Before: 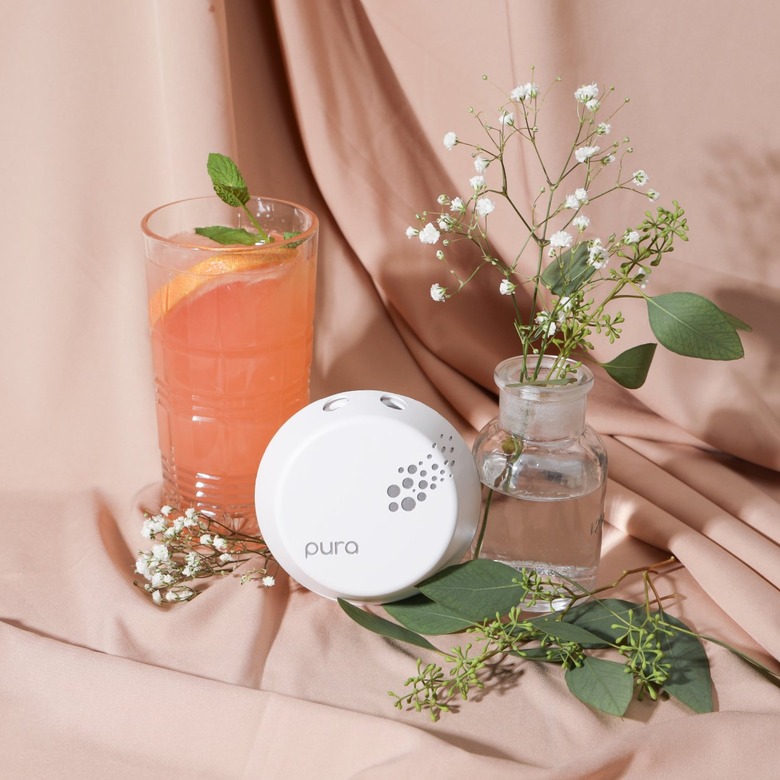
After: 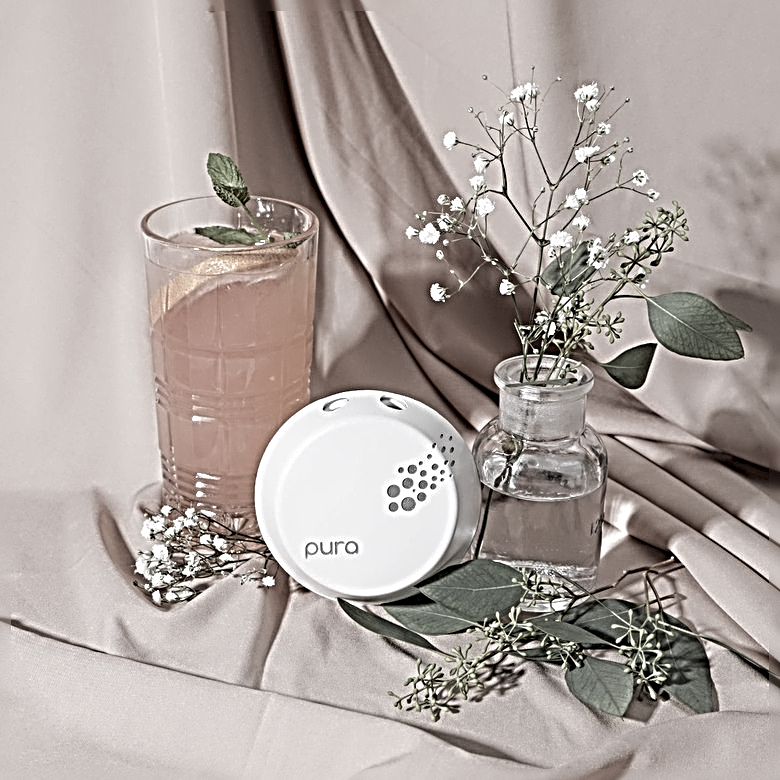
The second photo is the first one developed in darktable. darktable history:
sharpen: radius 4.014, amount 1.996
local contrast: on, module defaults
color zones: curves: ch1 [(0, 0.153) (0.143, 0.15) (0.286, 0.151) (0.429, 0.152) (0.571, 0.152) (0.714, 0.151) (0.857, 0.151) (1, 0.153)]
